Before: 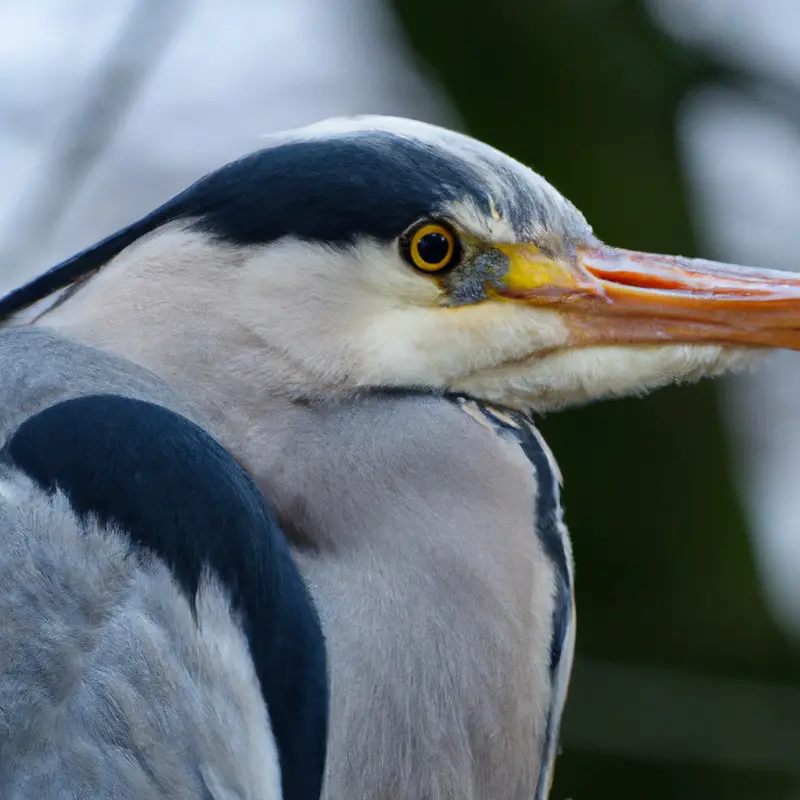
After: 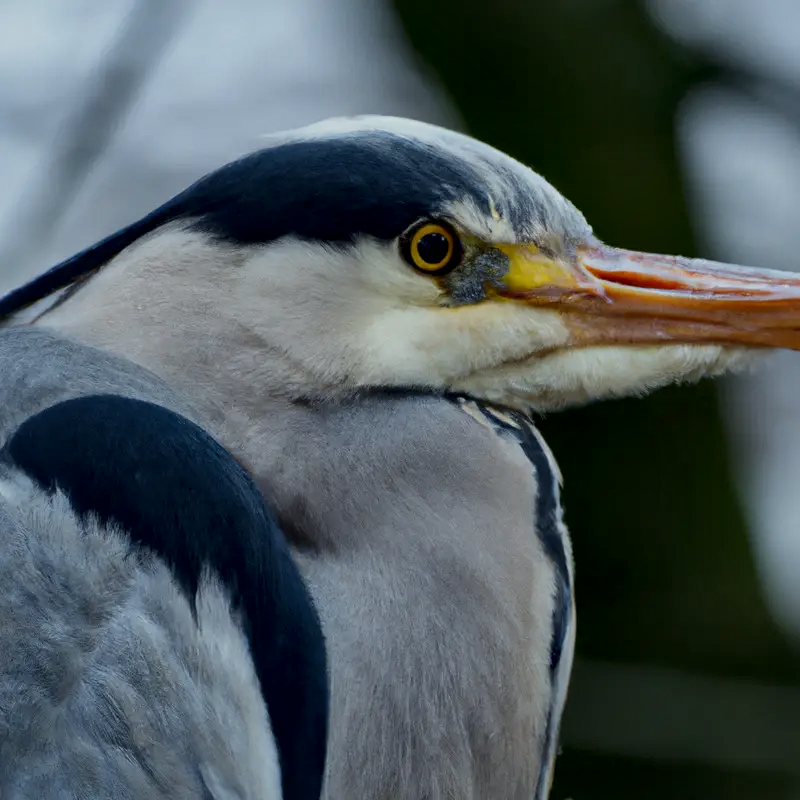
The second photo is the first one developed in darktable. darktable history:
local contrast: mode bilateral grid, contrast 50, coarseness 50, detail 150%, midtone range 0.2
white balance: red 0.986, blue 1.01
exposure: exposure -0.582 EV, compensate highlight preservation false
color correction: highlights a* -2.68, highlights b* 2.57
